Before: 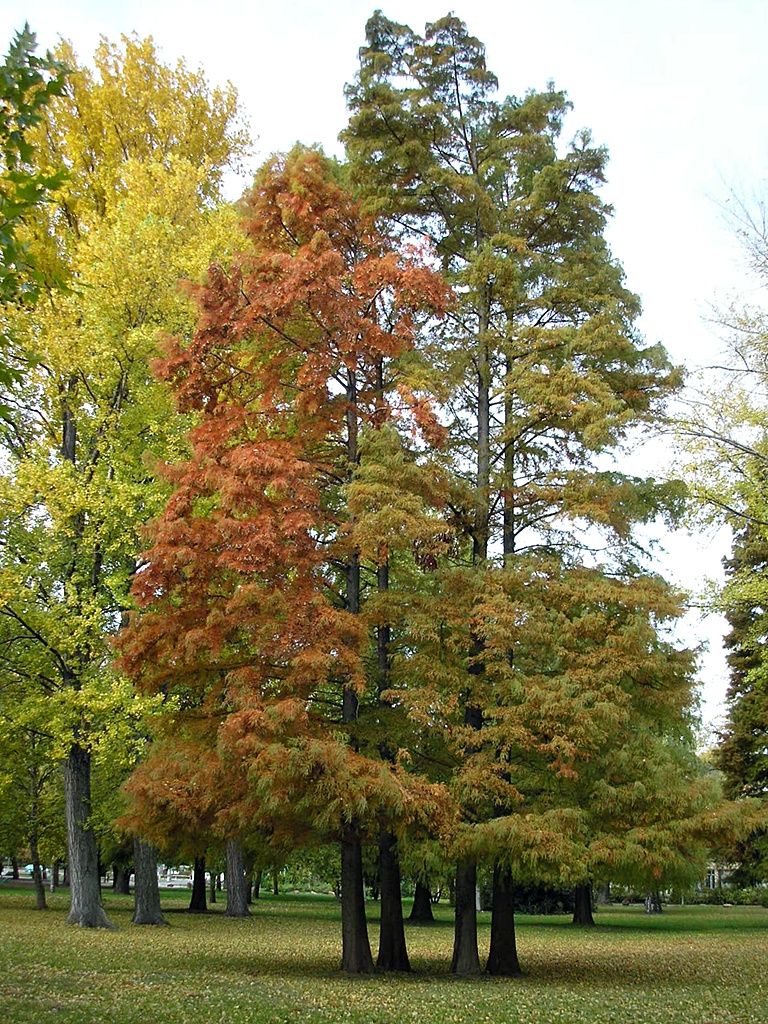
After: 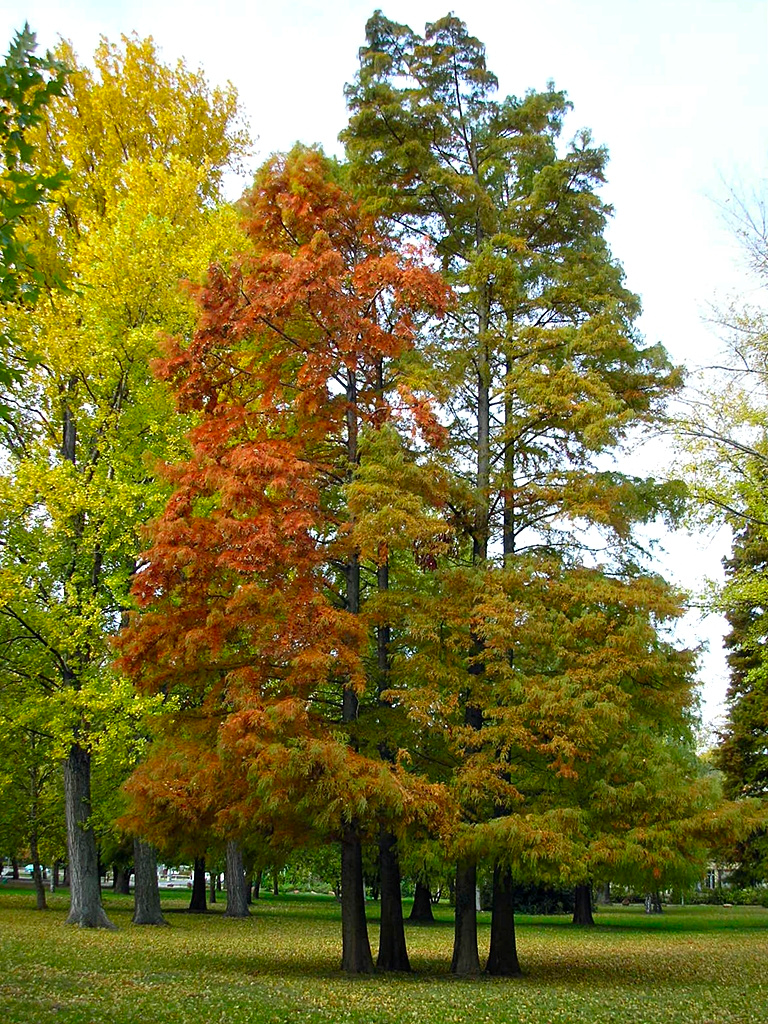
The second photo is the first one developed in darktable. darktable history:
contrast brightness saturation: brightness -0.025, saturation 0.363
